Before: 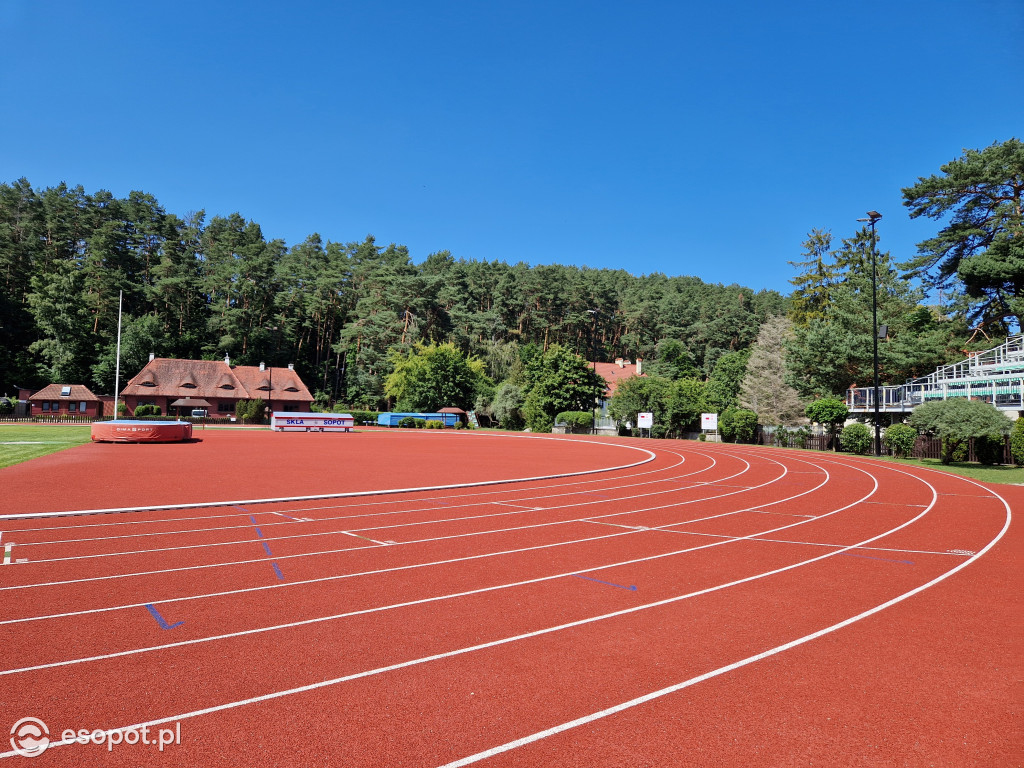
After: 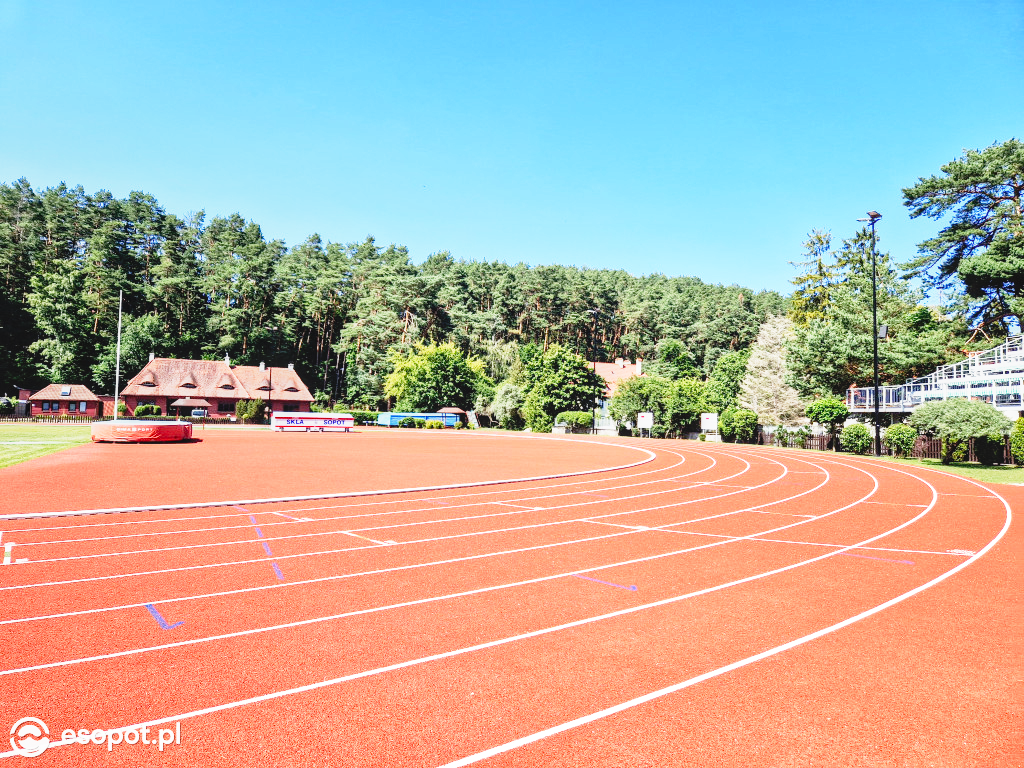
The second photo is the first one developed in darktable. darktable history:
local contrast: detail 109%
base curve: curves: ch0 [(0, 0) (0.012, 0.01) (0.073, 0.168) (0.31, 0.711) (0.645, 0.957) (1, 1)], preserve colors none
exposure: exposure 0.442 EV, compensate highlight preservation false
